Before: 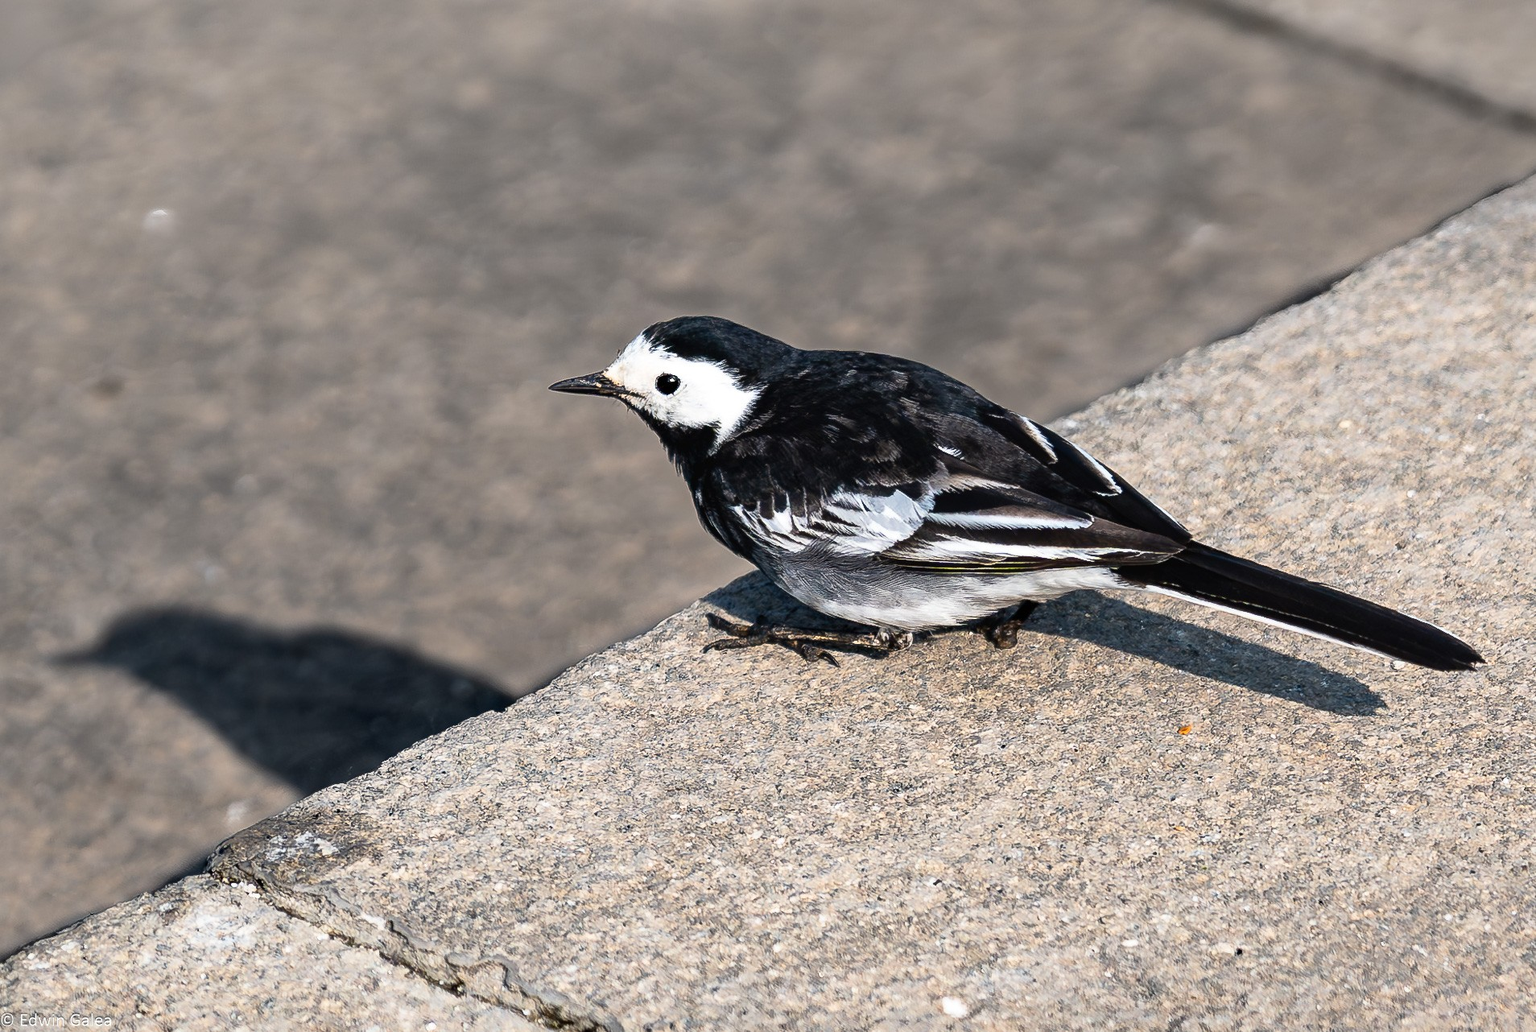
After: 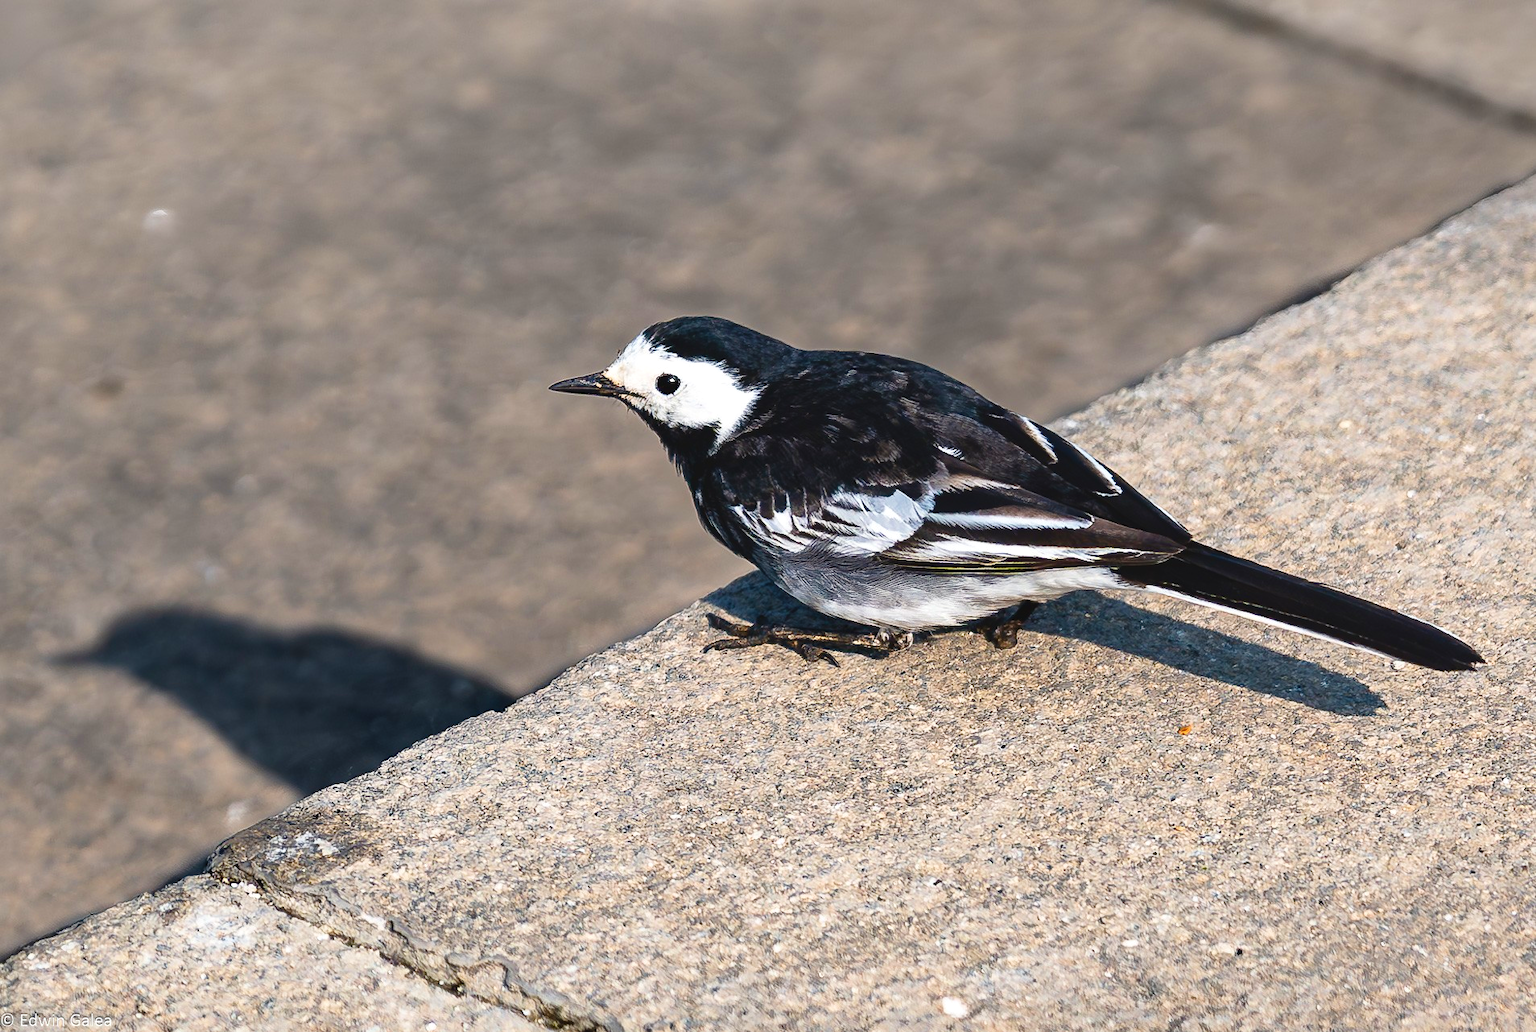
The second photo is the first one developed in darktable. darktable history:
velvia: on, module defaults
exposure: black level correction -0.005, exposure 0.054 EV, compensate highlight preservation false
color balance rgb: perceptual saturation grading › global saturation 20%, perceptual saturation grading › highlights -25%, perceptual saturation grading › shadows 25%
